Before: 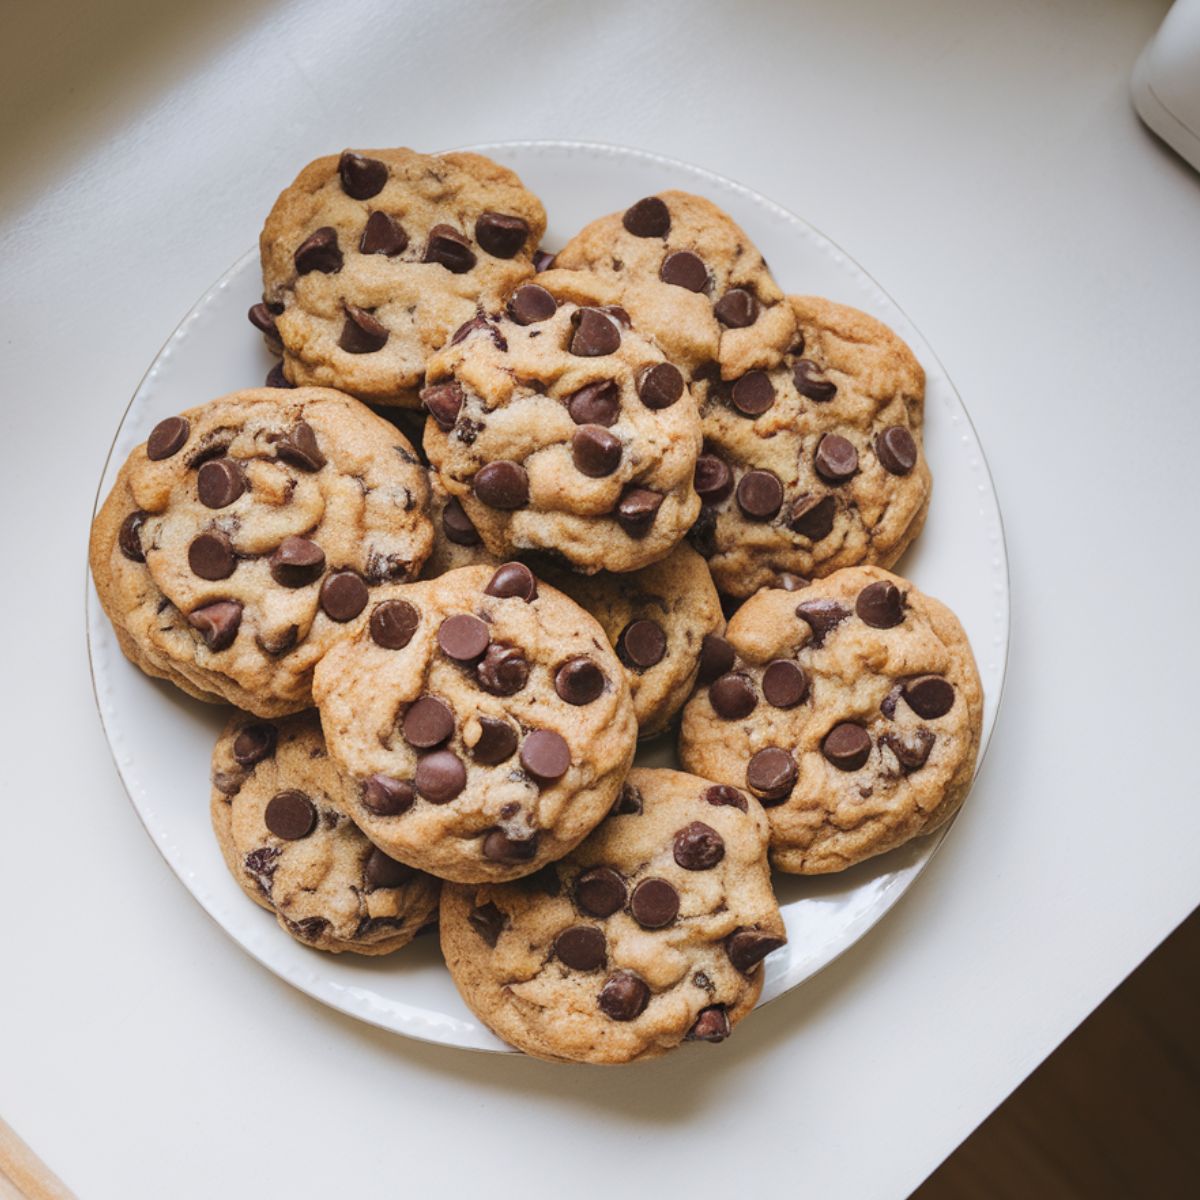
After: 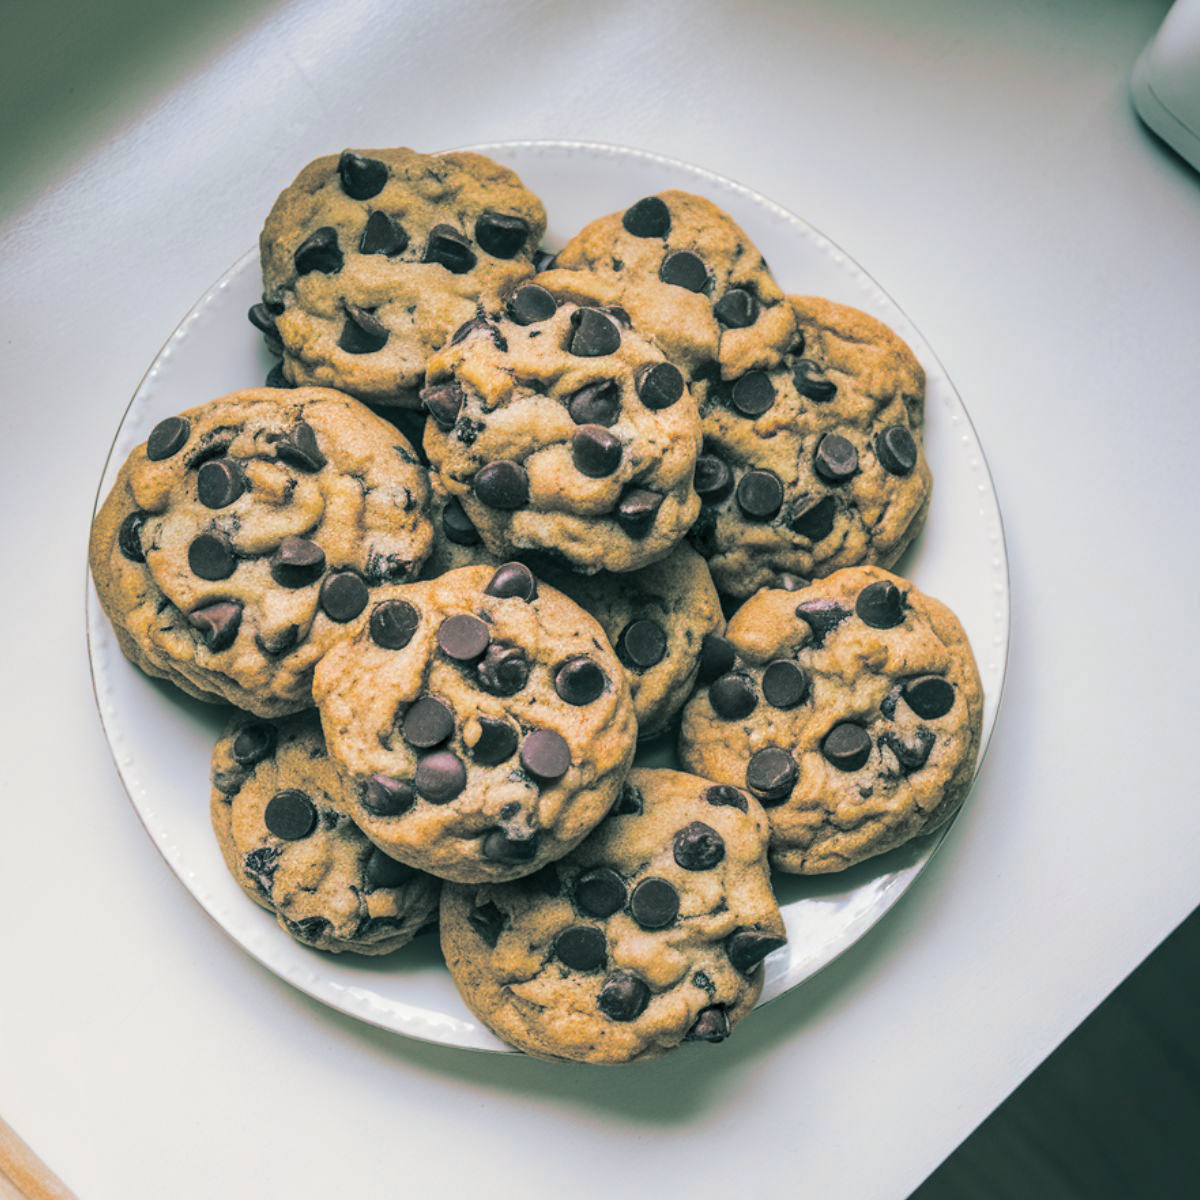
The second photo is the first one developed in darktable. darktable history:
local contrast: on, module defaults
split-toning: shadows › hue 186.43°, highlights › hue 49.29°, compress 30.29%
color balance rgb: perceptual saturation grading › global saturation 30%, global vibrance 20%
